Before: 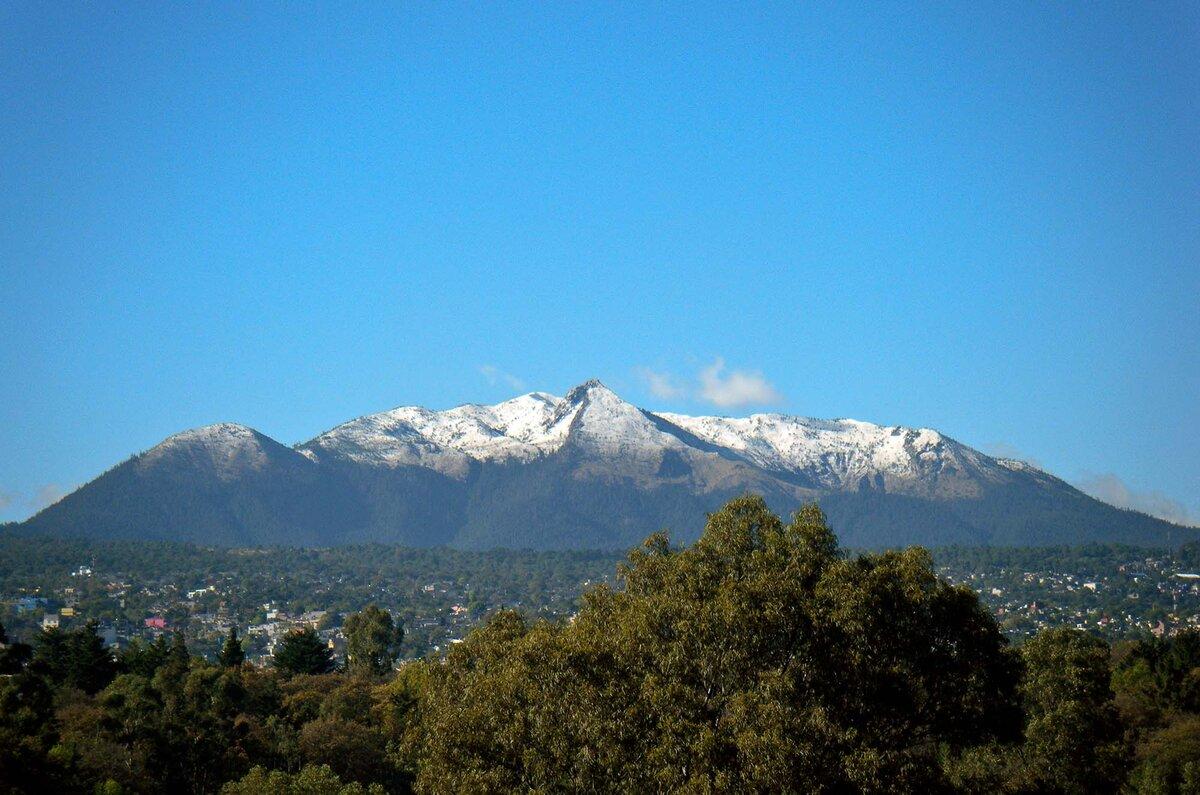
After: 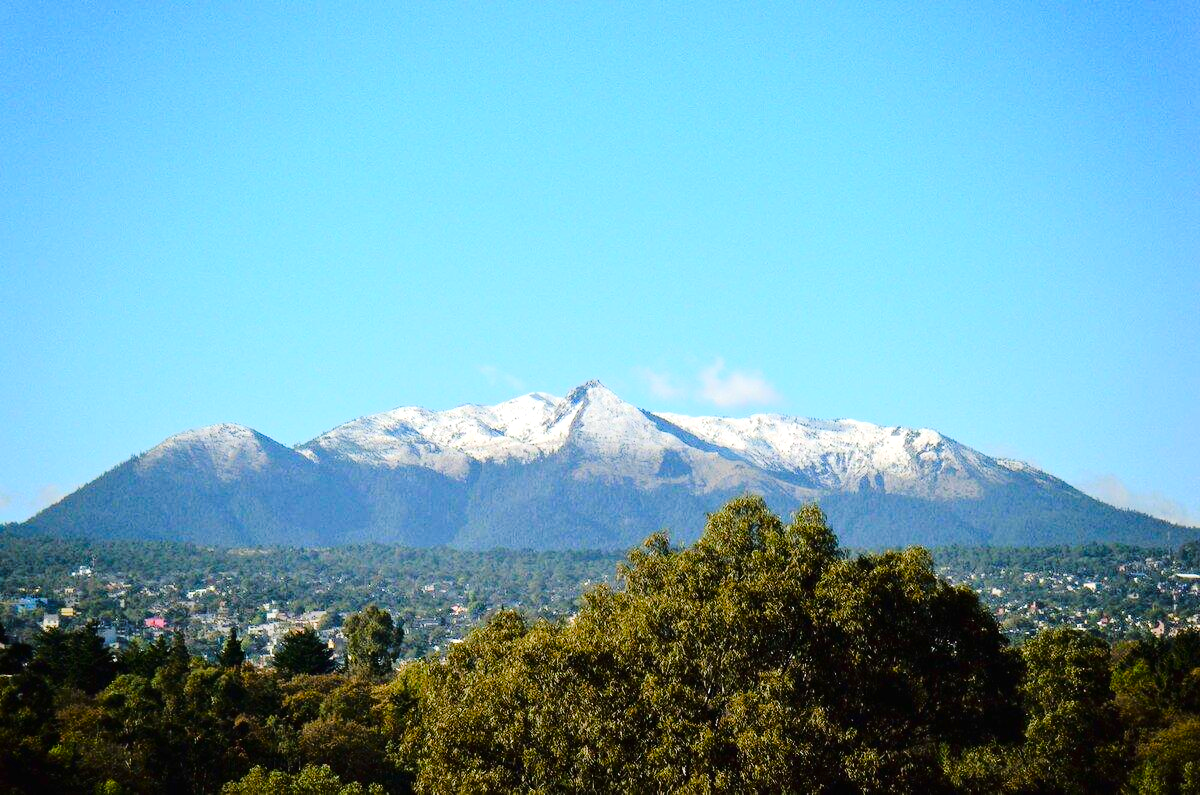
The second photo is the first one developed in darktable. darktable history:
exposure: black level correction 0, exposure 0.691 EV, compensate highlight preservation false
tone curve: curves: ch0 [(0, 0.006) (0.184, 0.117) (0.405, 0.46) (0.456, 0.528) (0.634, 0.728) (0.877, 0.89) (0.984, 0.935)]; ch1 [(0, 0) (0.443, 0.43) (0.492, 0.489) (0.566, 0.579) (0.595, 0.625) (0.608, 0.667) (0.65, 0.729) (1, 1)]; ch2 [(0, 0) (0.33, 0.301) (0.421, 0.443) (0.447, 0.489) (0.495, 0.505) (0.537, 0.583) (0.586, 0.591) (0.663, 0.686) (1, 1)], color space Lab, linked channels, preserve colors none
color balance rgb: perceptual saturation grading › global saturation 25.923%, perceptual saturation grading › highlights -50.25%, perceptual saturation grading › shadows 30.762%
